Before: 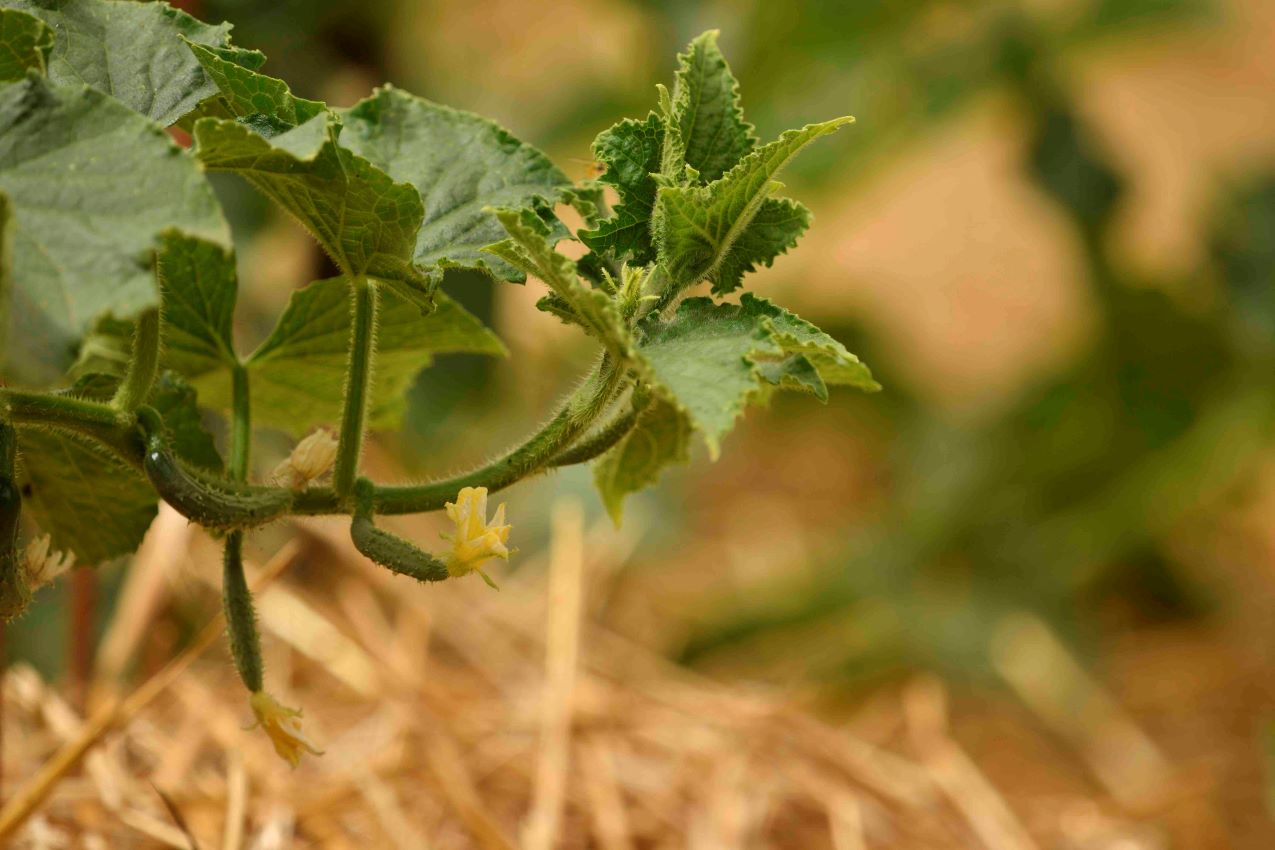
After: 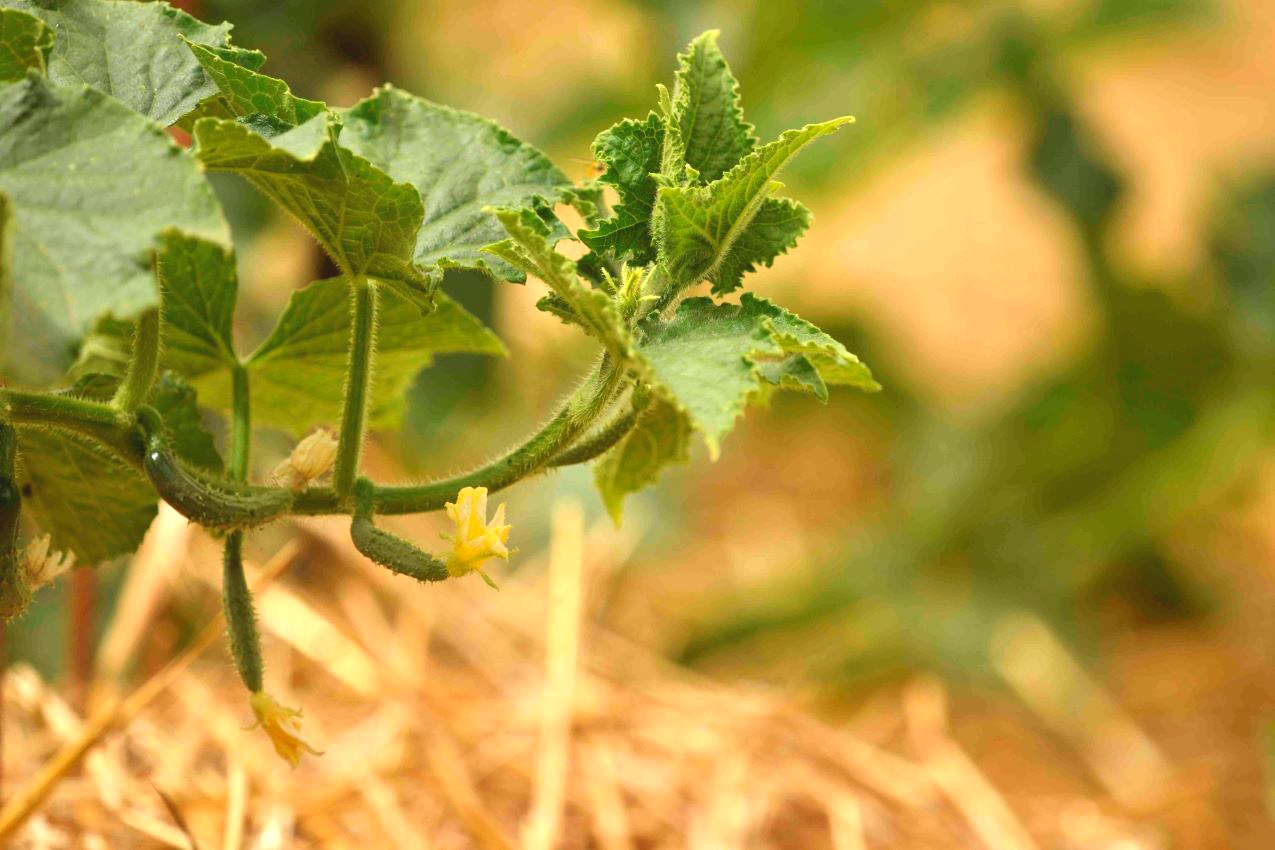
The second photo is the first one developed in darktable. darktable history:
exposure: exposure 0.935 EV, compensate highlight preservation false
contrast brightness saturation: contrast -0.11
